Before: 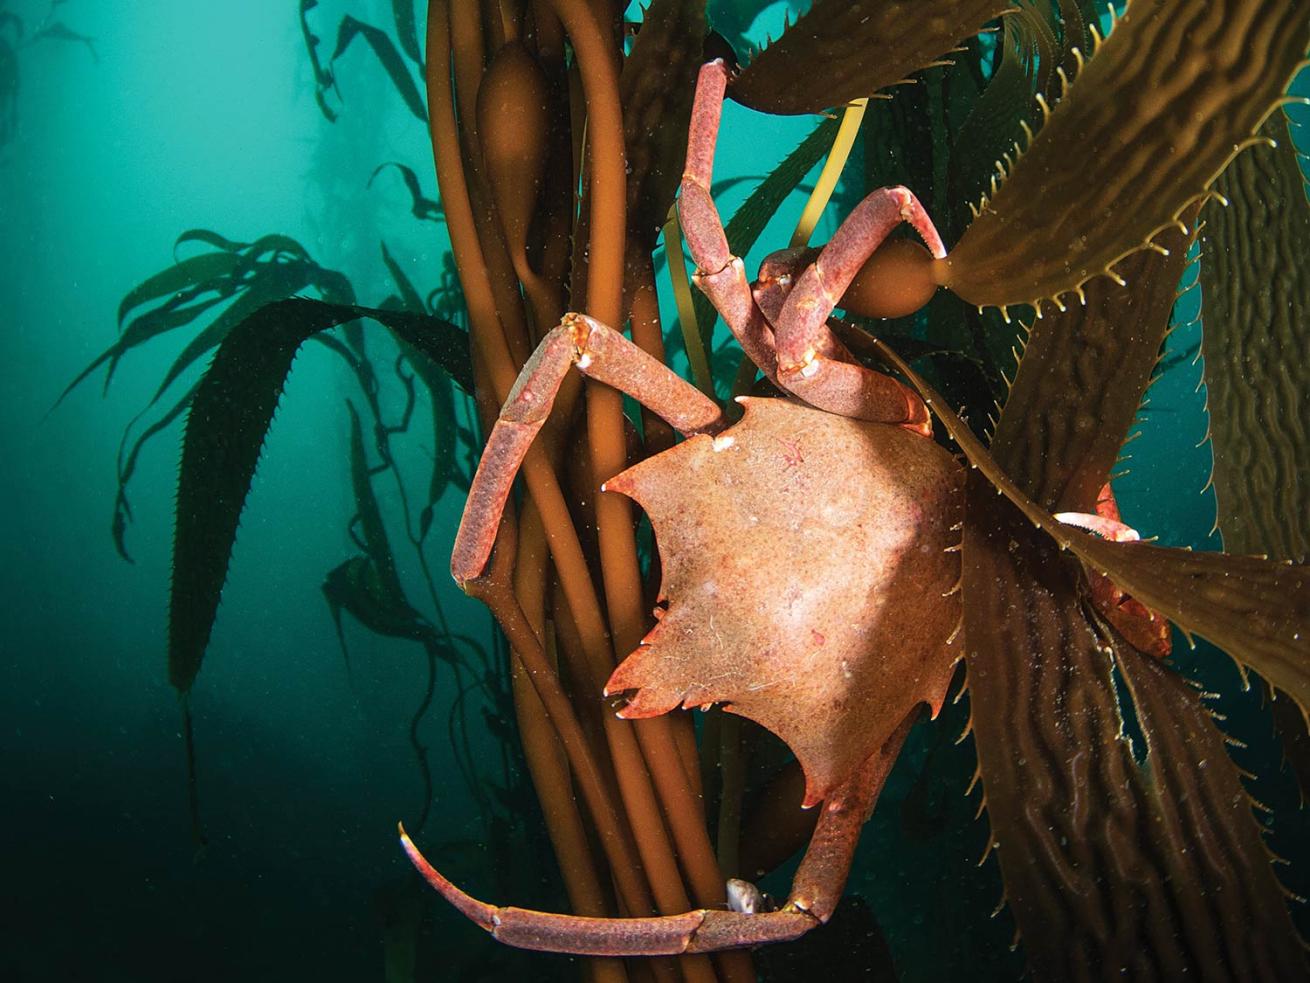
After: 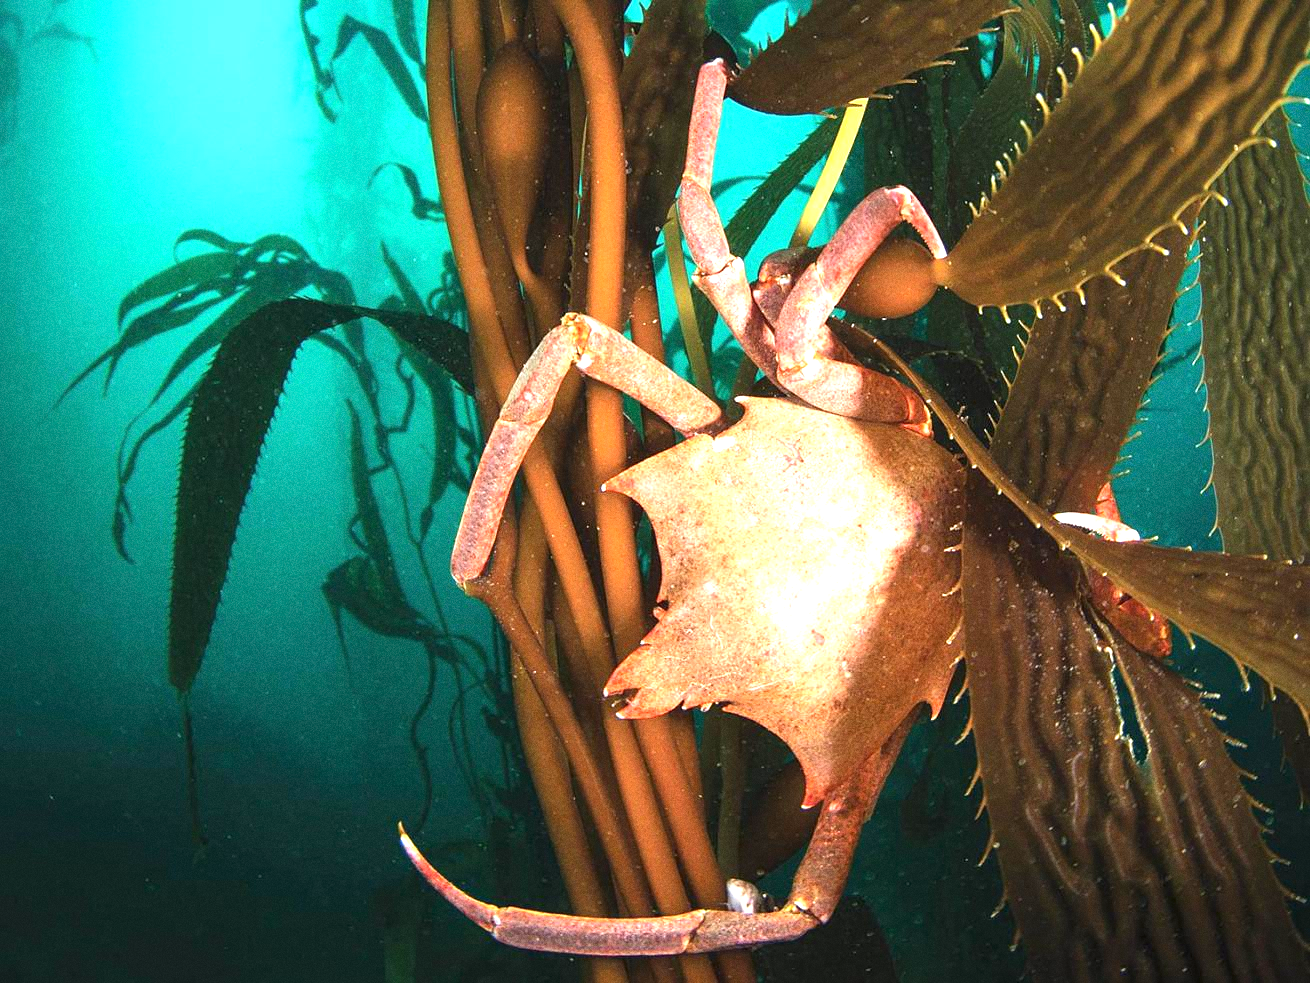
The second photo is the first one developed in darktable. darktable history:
grain: coarseness 0.09 ISO
exposure: black level correction 0, exposure 1.3 EV, compensate exposure bias true, compensate highlight preservation false
